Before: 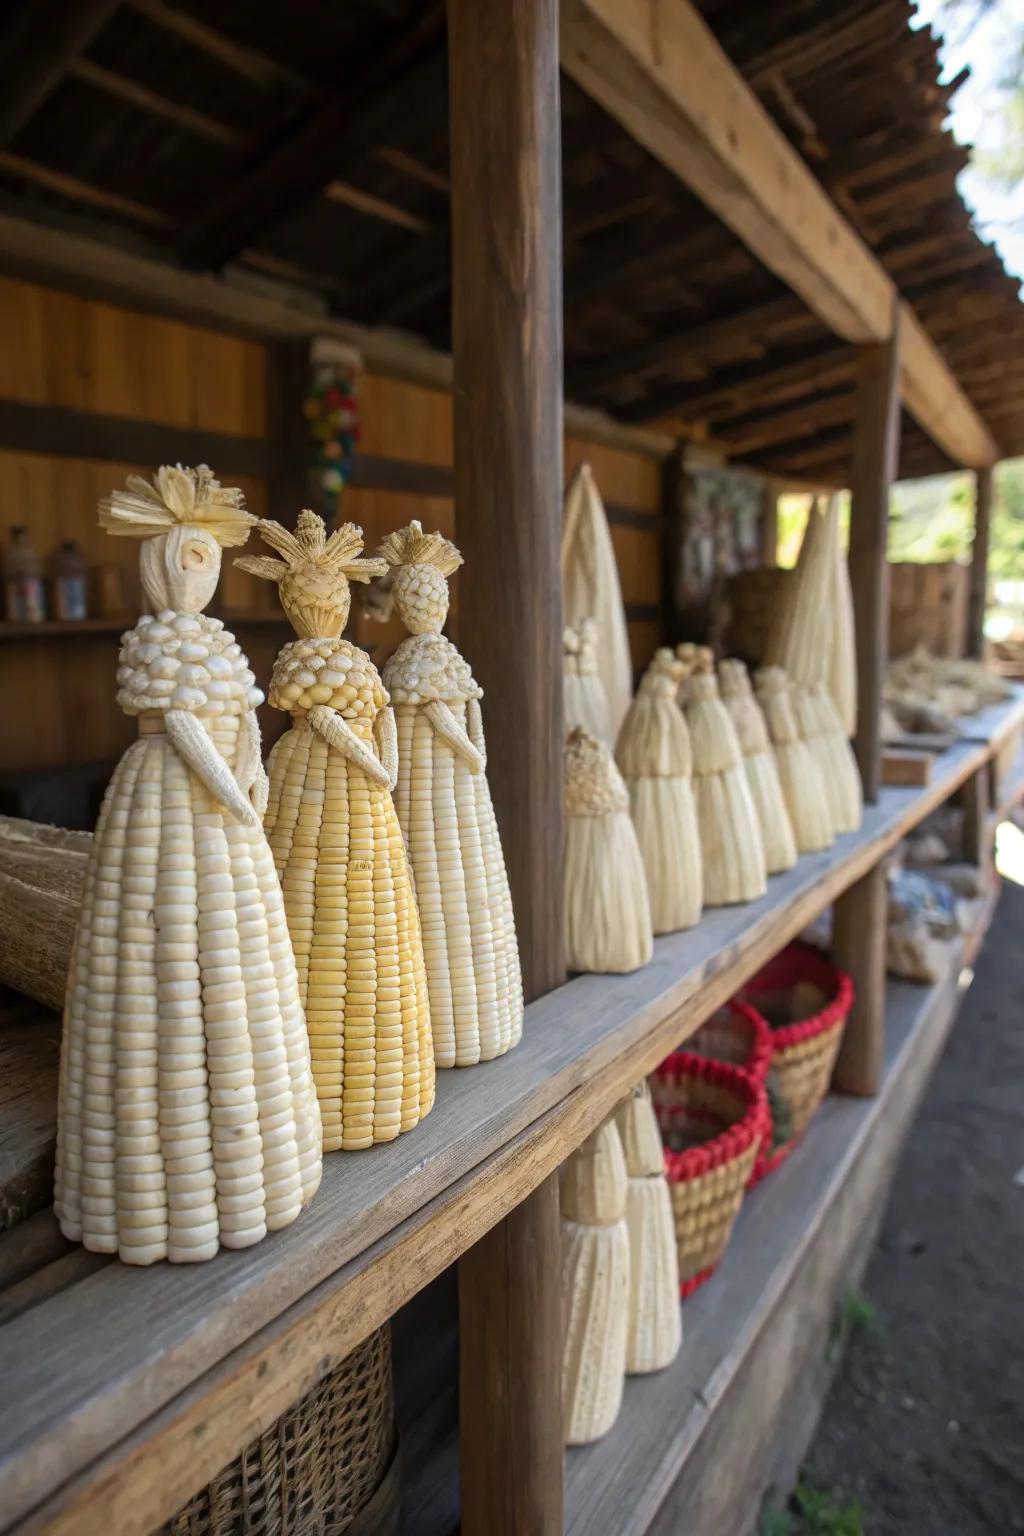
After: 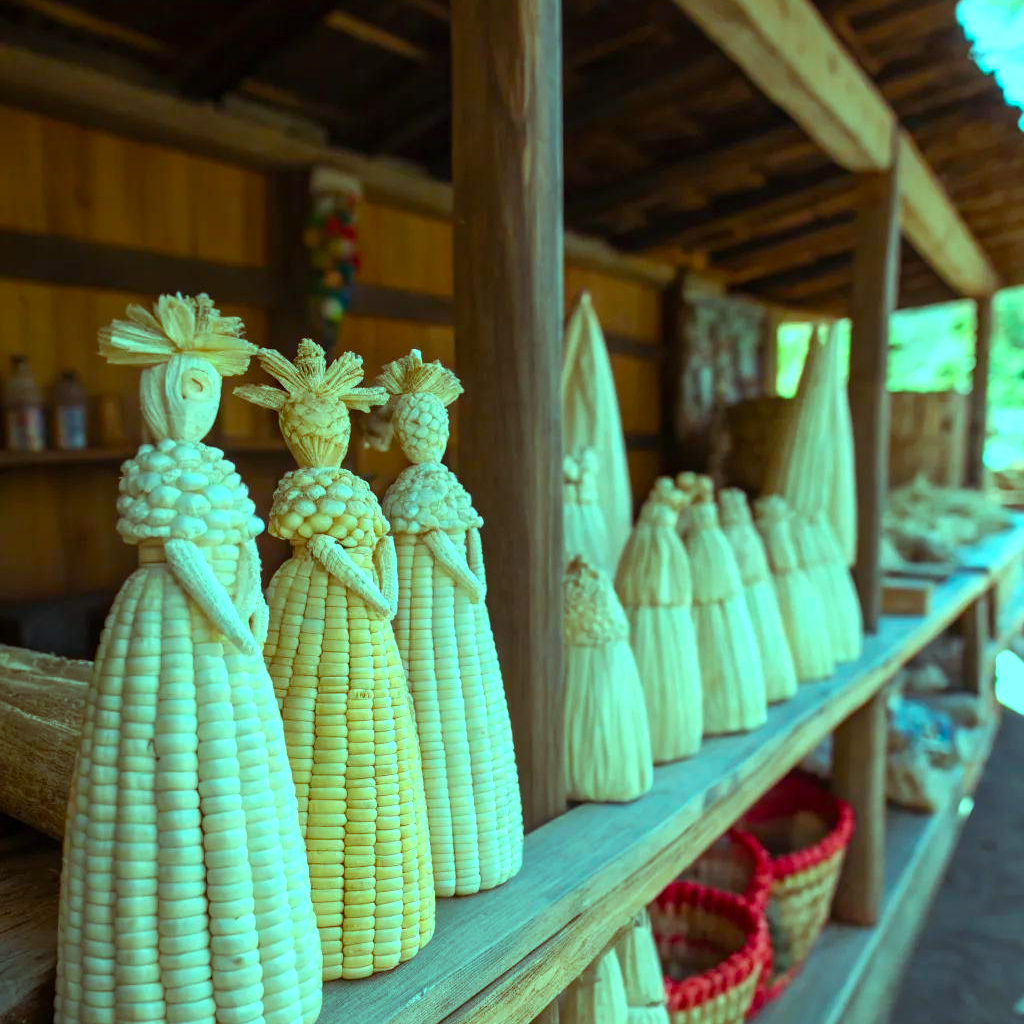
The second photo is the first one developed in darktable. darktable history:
color balance rgb: power › hue 170.83°, highlights gain › luminance 20.22%, highlights gain › chroma 13.09%, highlights gain › hue 170.65°, perceptual saturation grading › global saturation 14.308%, perceptual saturation grading › highlights -25.186%, perceptual saturation grading › shadows 29.534%
crop: top 11.165%, bottom 22.109%
